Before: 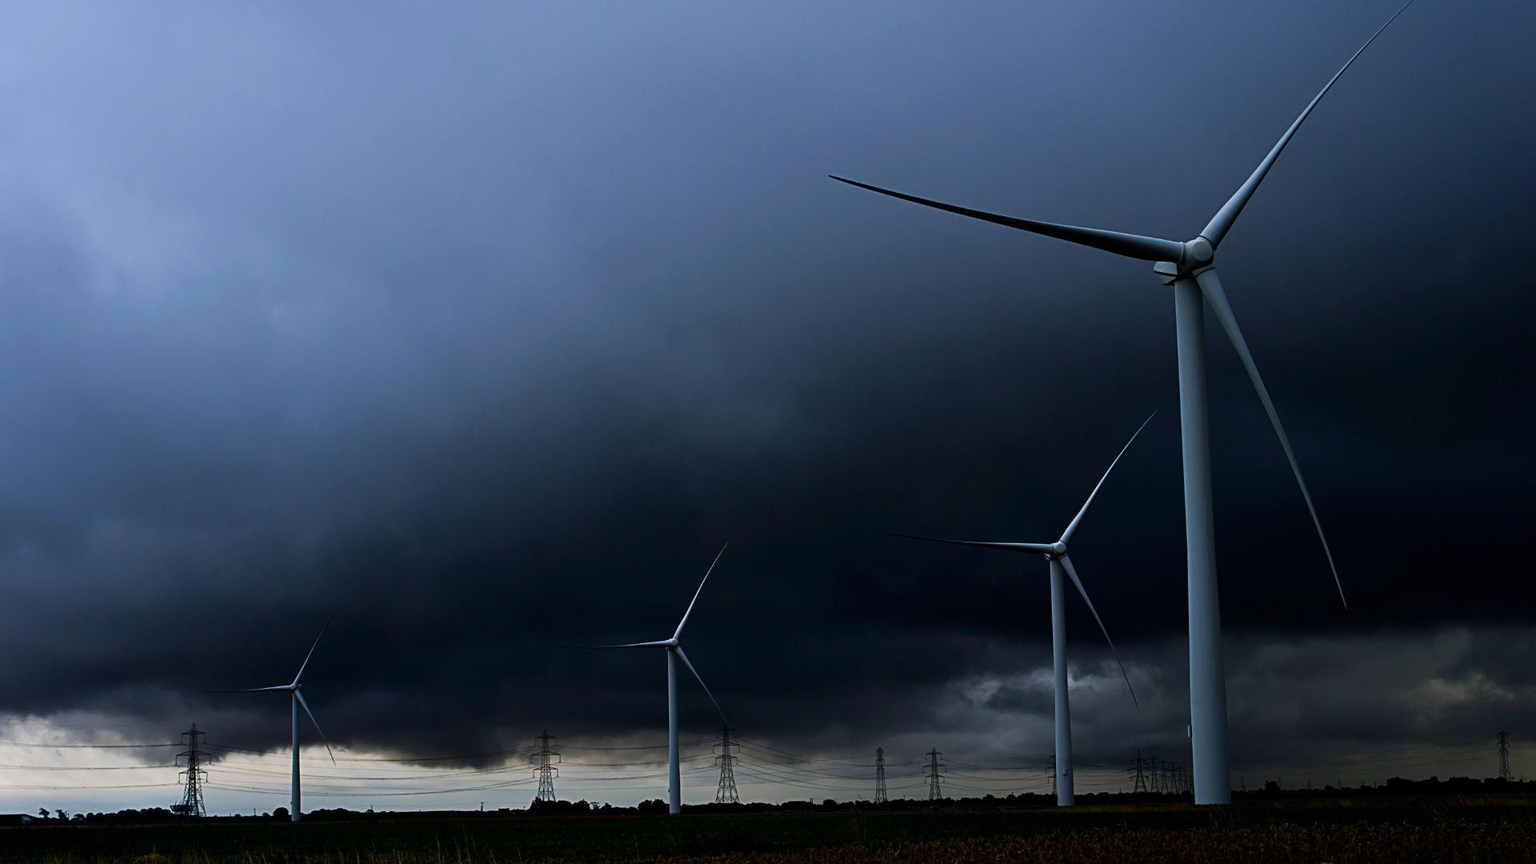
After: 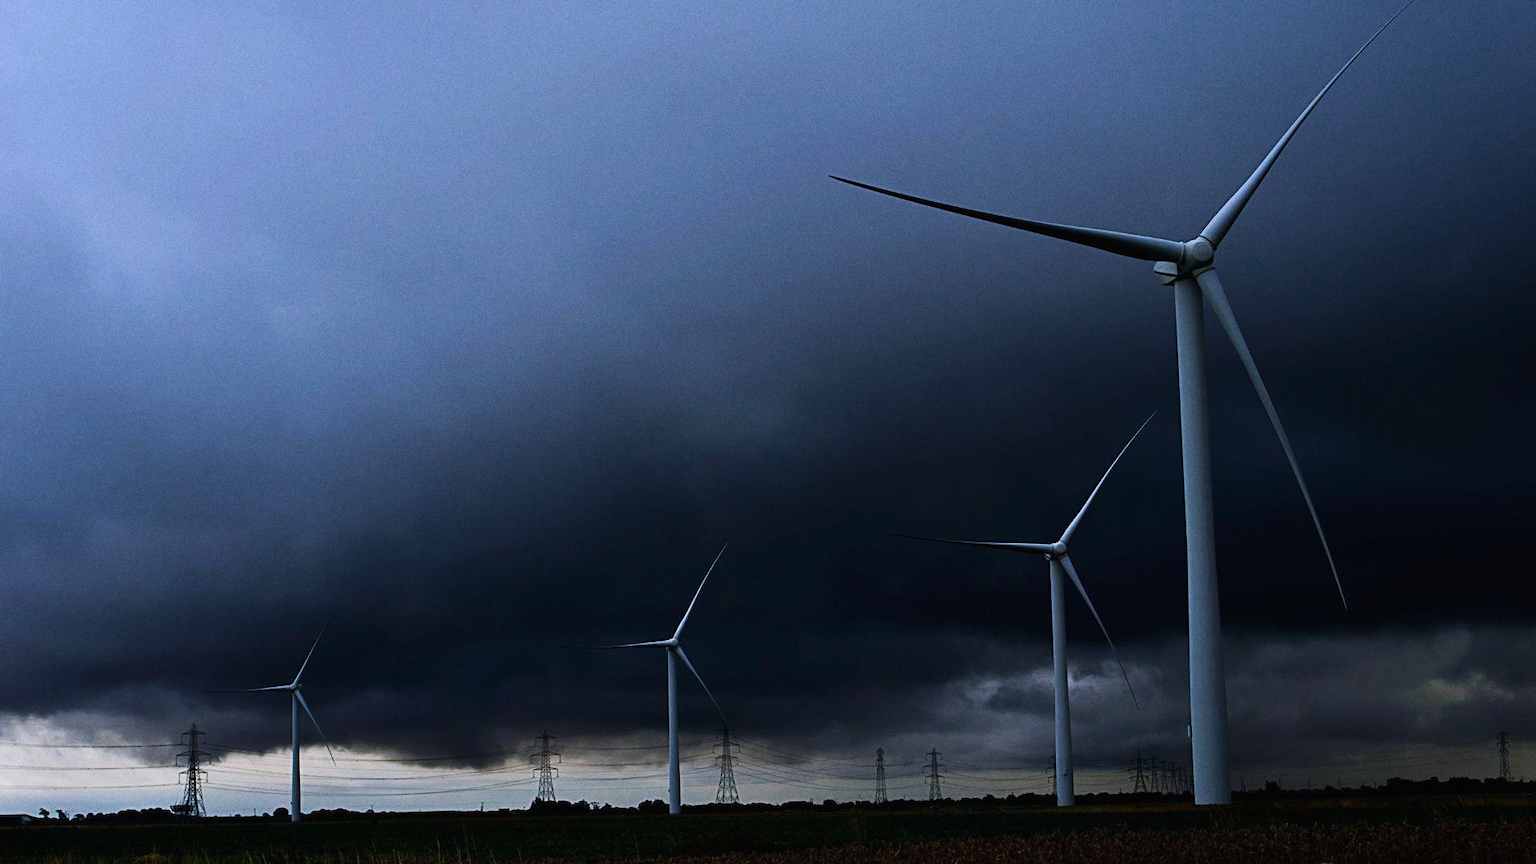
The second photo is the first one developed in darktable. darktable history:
grain: coarseness 0.09 ISO
white balance: red 0.984, blue 1.059
exposure: black level correction -0.001, exposure 0.08 EV, compensate highlight preservation false
